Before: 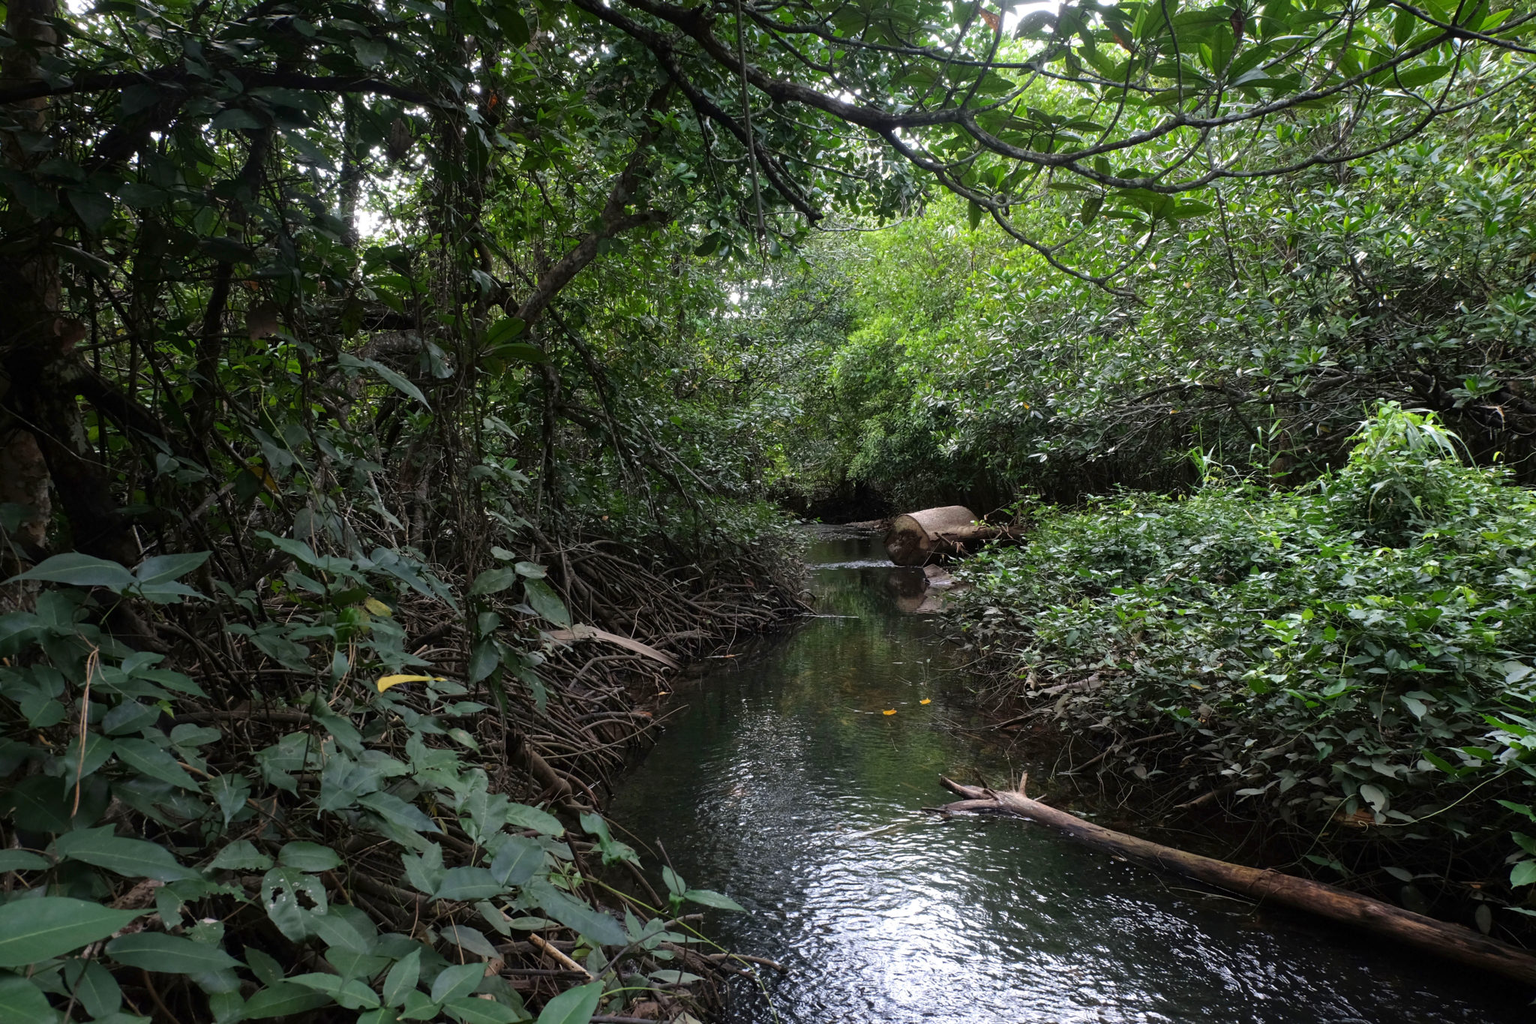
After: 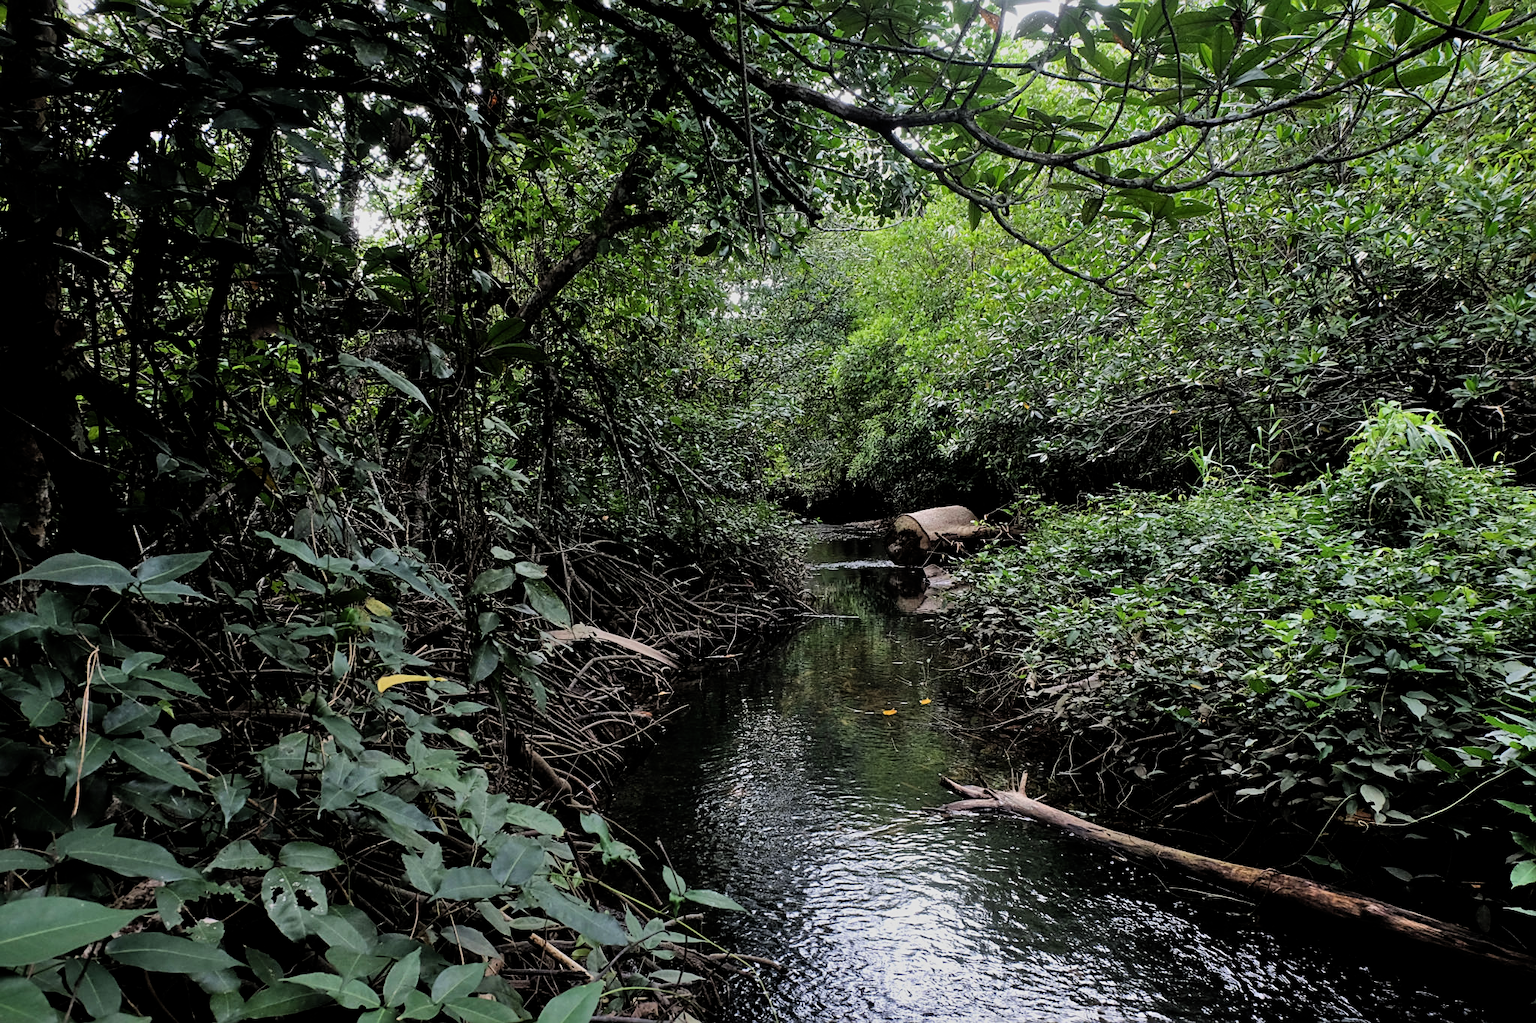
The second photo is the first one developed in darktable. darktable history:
filmic rgb: black relative exposure -7.76 EV, white relative exposure 4.4 EV, target black luminance 0%, hardness 3.76, latitude 50.57%, contrast 1.067, highlights saturation mix 8.64%, shadows ↔ highlights balance -0.217%
sharpen: on, module defaults
shadows and highlights: shadows 39.27, highlights -54.55, highlights color adjustment 77.7%, low approximation 0.01, soften with gaussian
